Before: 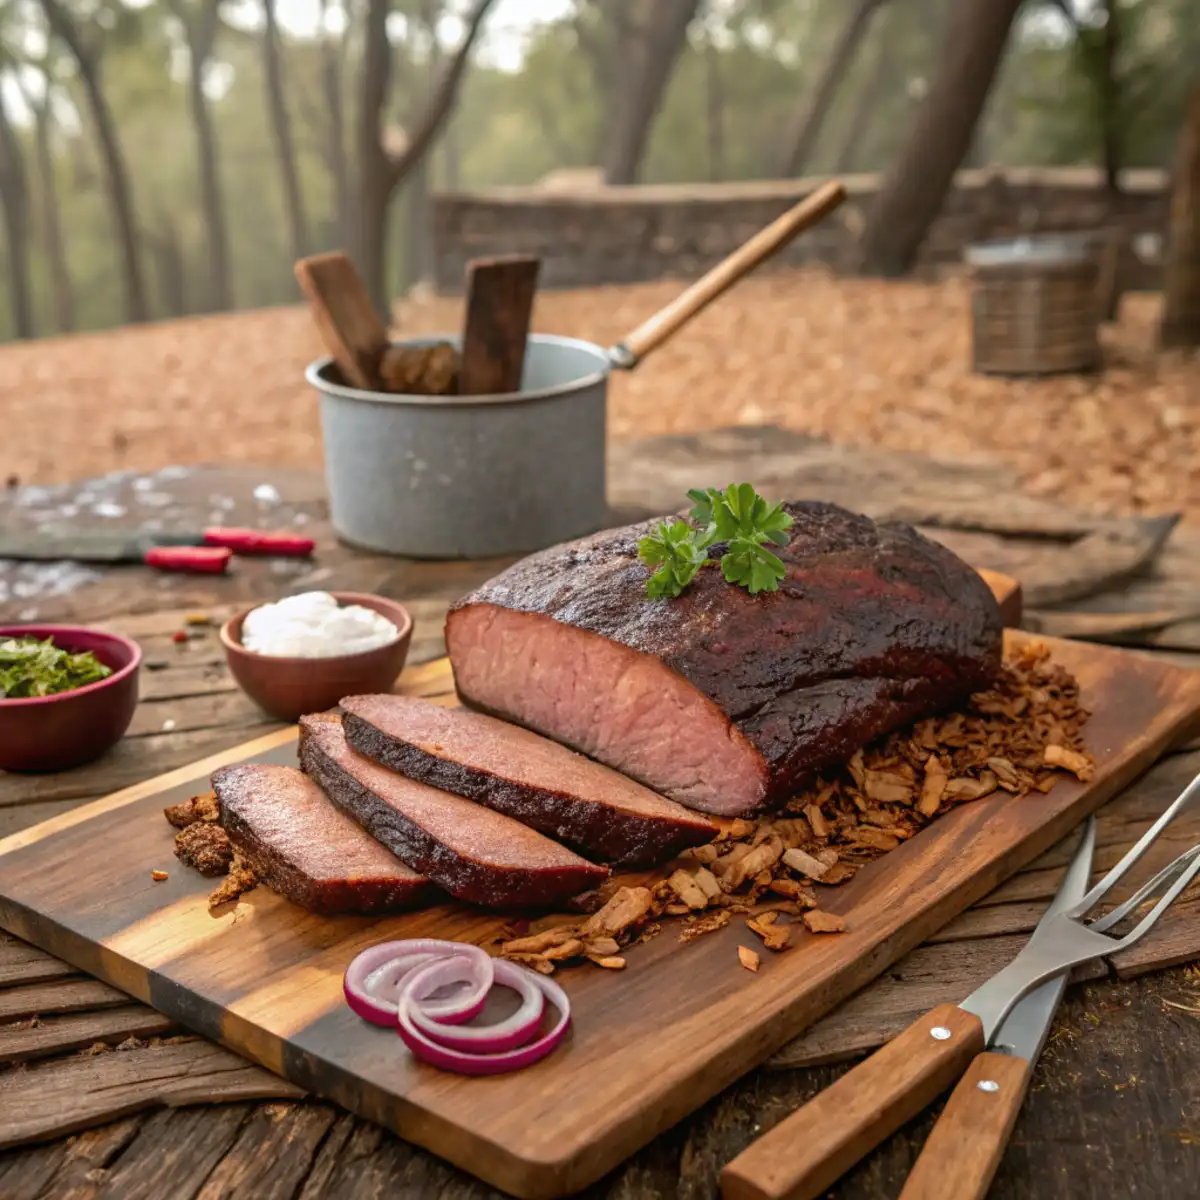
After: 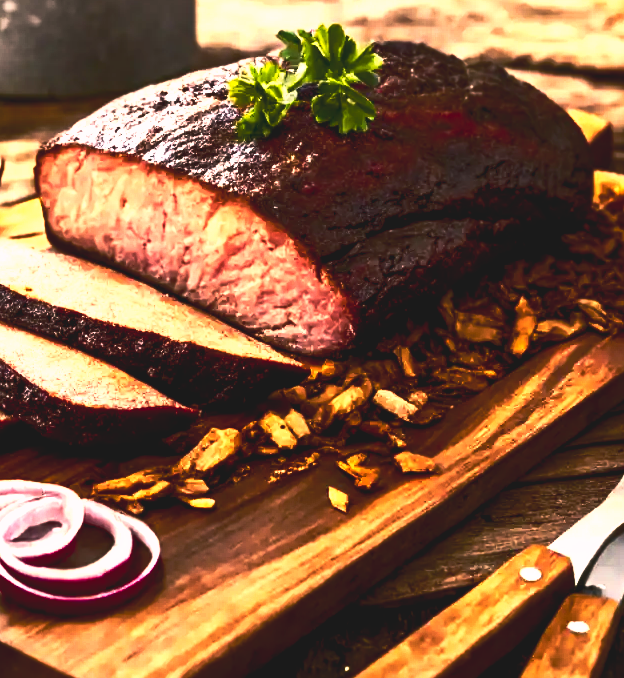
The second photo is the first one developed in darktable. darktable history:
exposure: black level correction 0.01, exposure 0.007 EV, compensate highlight preservation false
color balance rgb: highlights gain › chroma 4.453%, highlights gain › hue 31.07°, linear chroma grading › global chroma 6.226%, perceptual saturation grading › global saturation 20%, perceptual saturation grading › highlights -25.163%, perceptual saturation grading › shadows 49.656%
contrast brightness saturation: contrast 0.916, brightness 0.196
crop: left 34.194%, top 38.315%, right 13.738%, bottom 5.12%
shadows and highlights: shadows 25.63, highlights -25.21
tone curve: curves: ch0 [(0, 0.081) (0.483, 0.453) (0.881, 0.992)], preserve colors none
